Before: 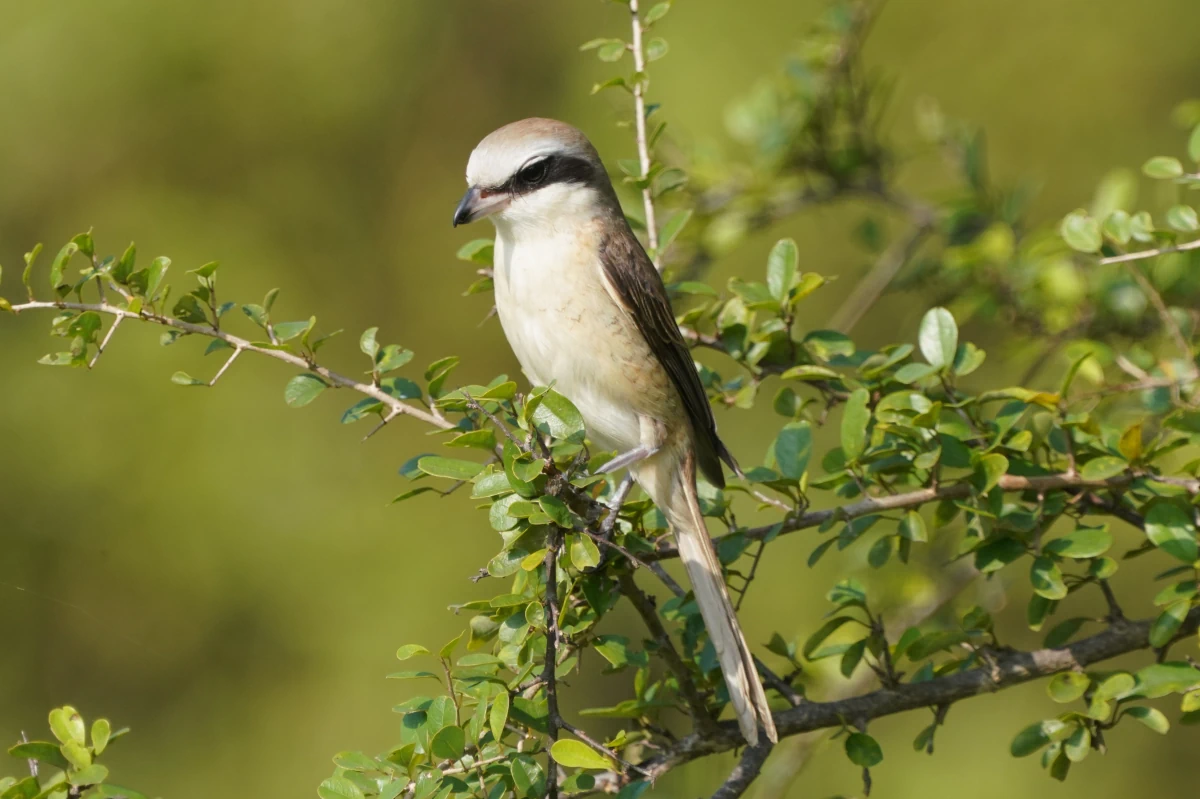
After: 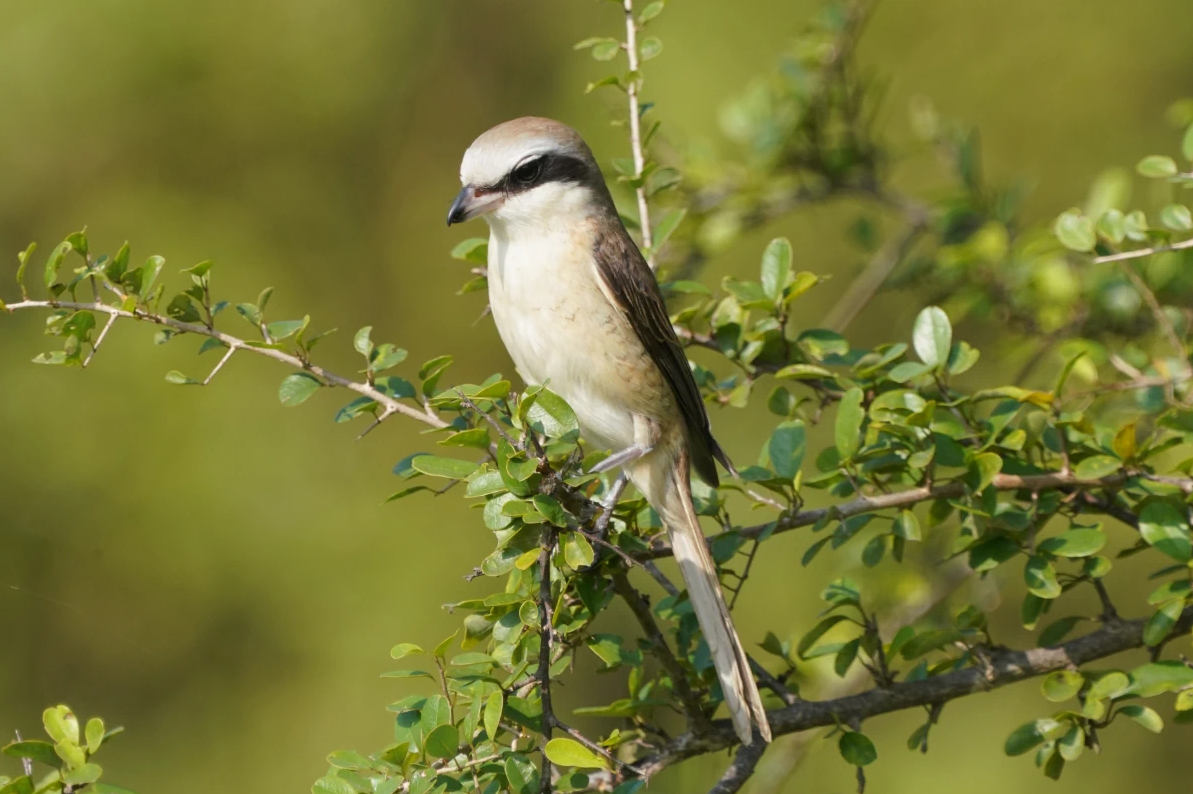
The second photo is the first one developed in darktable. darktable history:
crop and rotate: left 0.542%, top 0.163%, bottom 0.381%
